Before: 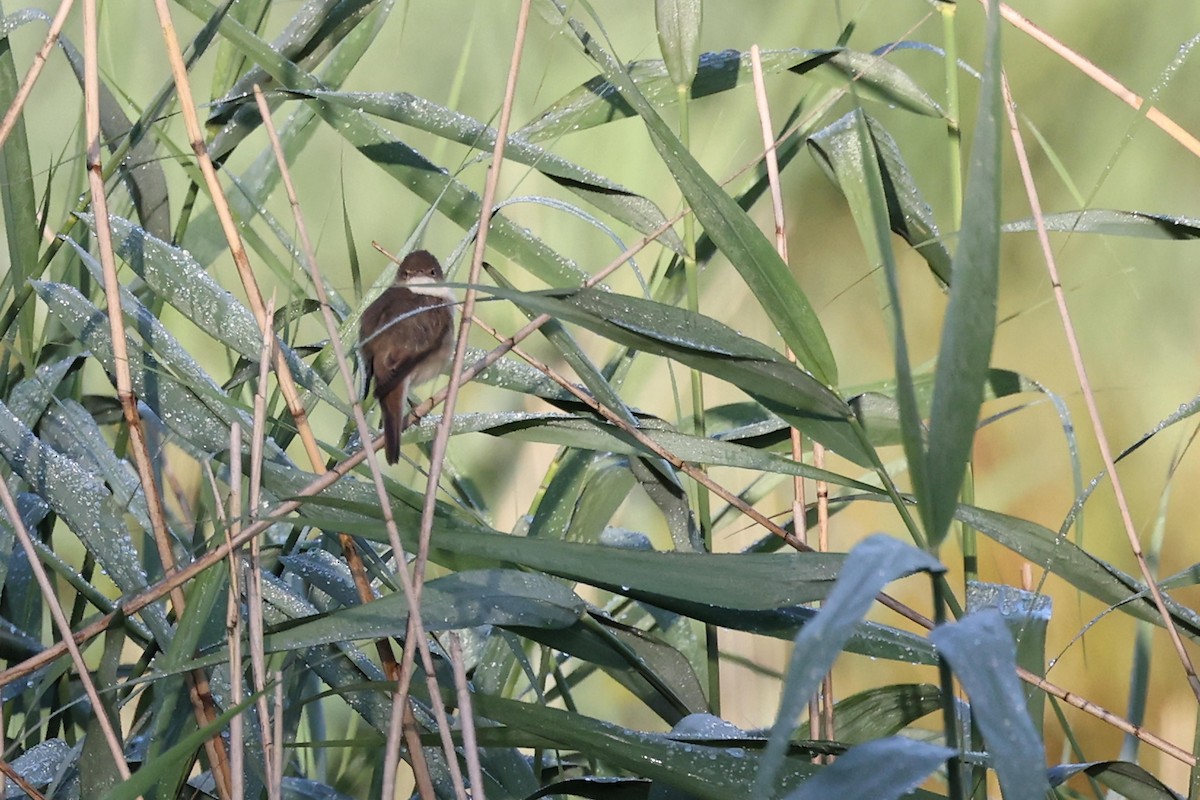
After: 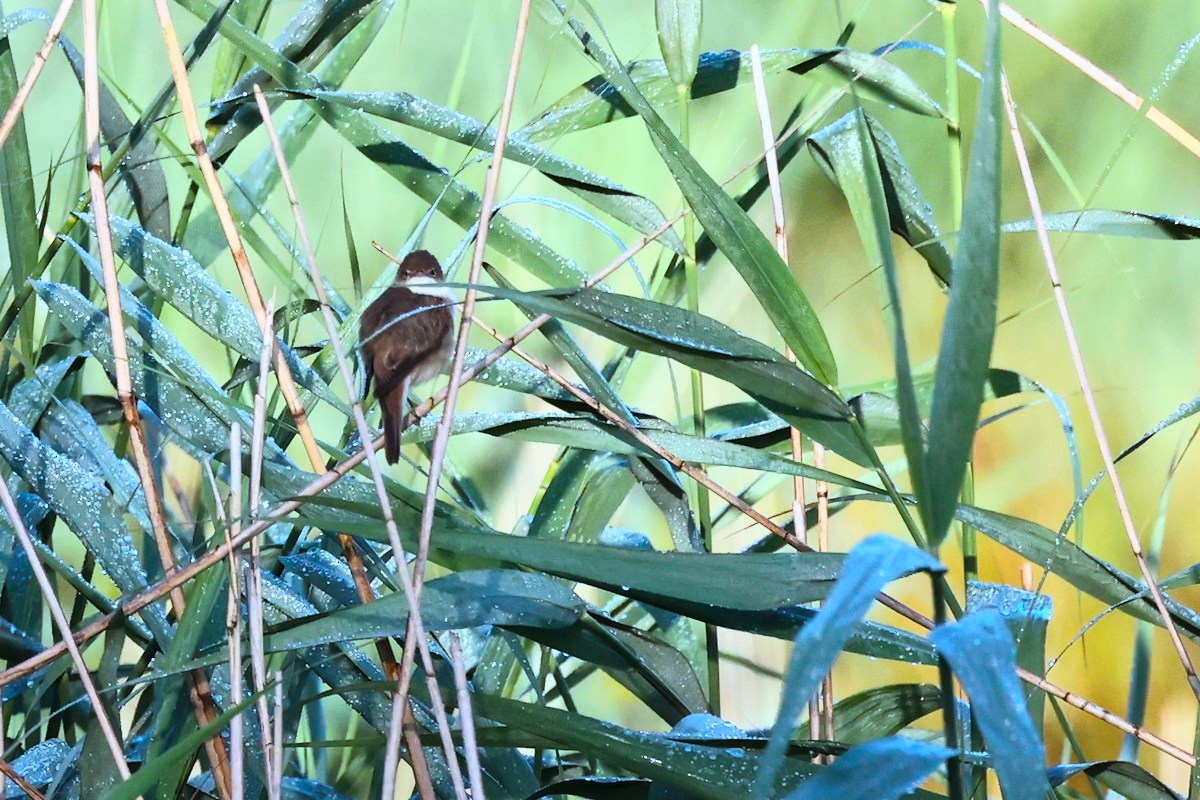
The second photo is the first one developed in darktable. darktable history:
tone curve: curves: ch0 [(0, 0.013) (0.198, 0.175) (0.512, 0.582) (0.625, 0.754) (0.81, 0.934) (1, 1)], color space Lab, linked channels, preserve colors none
color correction: highlights a* -9.73, highlights b* -21.22
color balance rgb: perceptual saturation grading › global saturation 40%, global vibrance 15%
shadows and highlights: radius 125.46, shadows 30.51, highlights -30.51, low approximation 0.01, soften with gaussian
